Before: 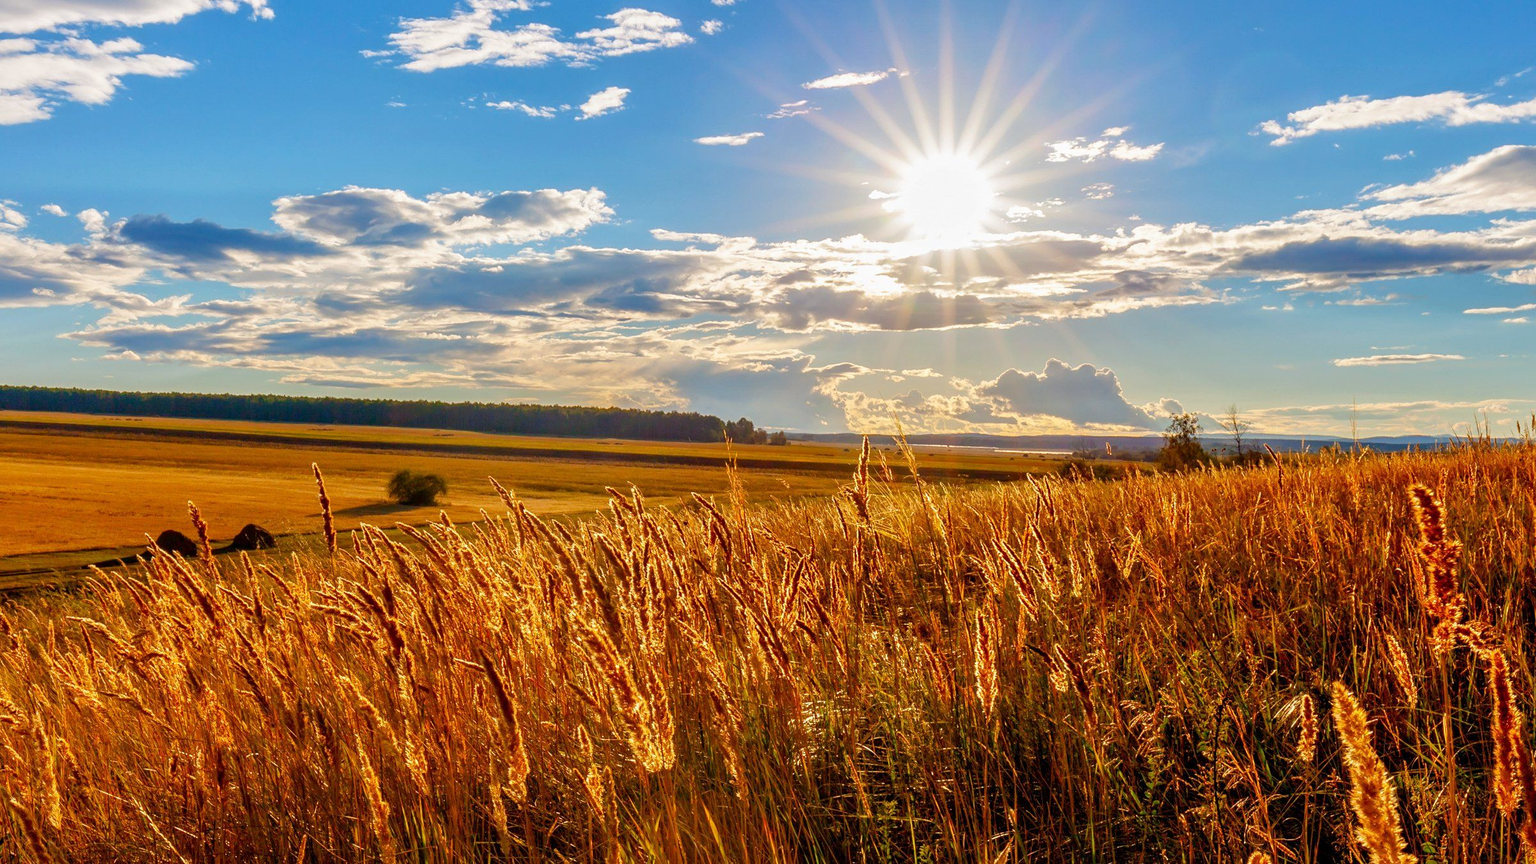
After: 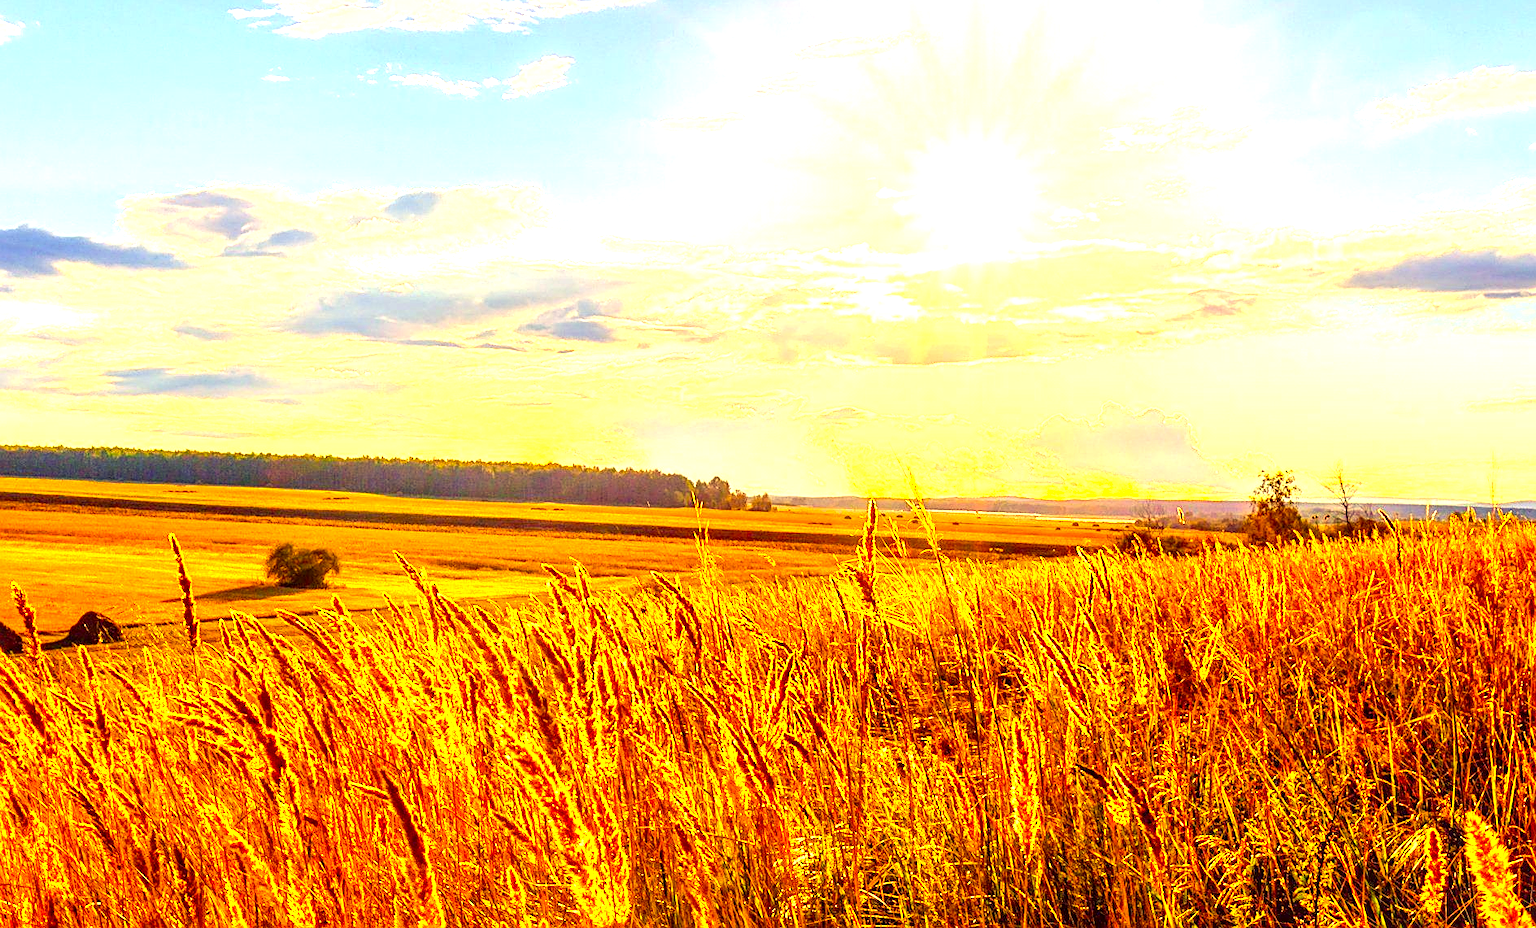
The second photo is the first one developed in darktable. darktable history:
sharpen: on, module defaults
contrast brightness saturation: contrast 0.098, brightness 0.014, saturation 0.016
crop: left 11.688%, top 5.024%, right 9.589%, bottom 10.324%
exposure: black level correction 0, exposure 1.631 EV, compensate exposure bias true, compensate highlight preservation false
color balance rgb: linear chroma grading › global chroma 14.452%, perceptual saturation grading › global saturation 0.097%, contrast 3.985%
color correction: highlights a* 10.03, highlights b* 39.51, shadows a* 14.29, shadows b* 3.22
local contrast: detail 130%
tone equalizer: on, module defaults
